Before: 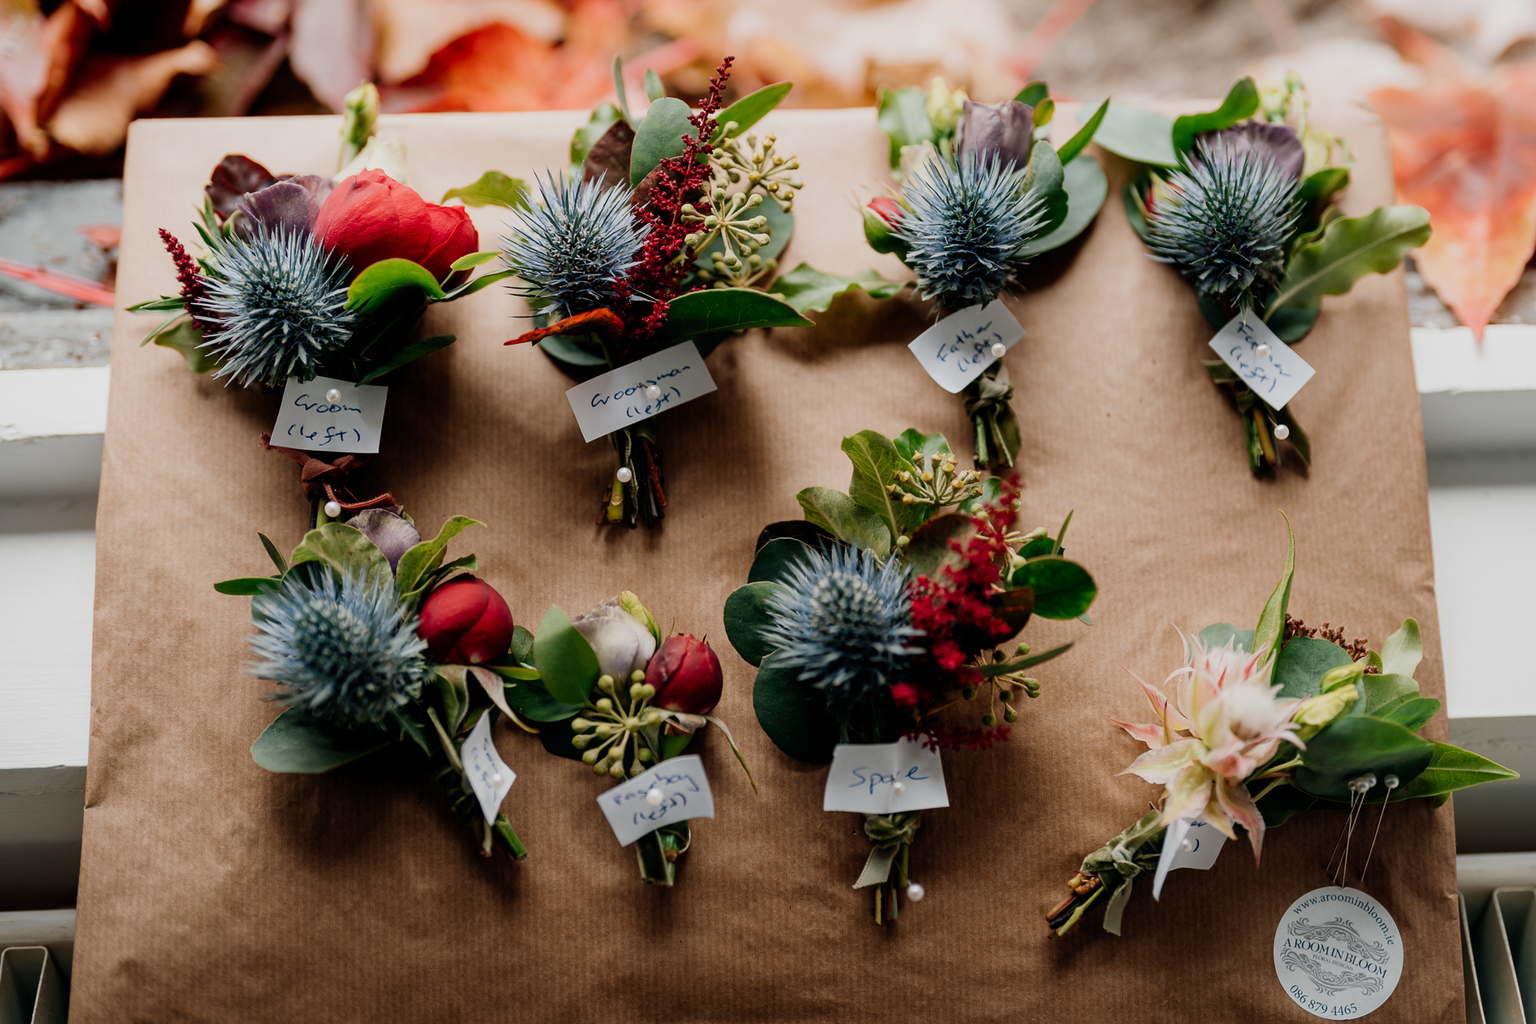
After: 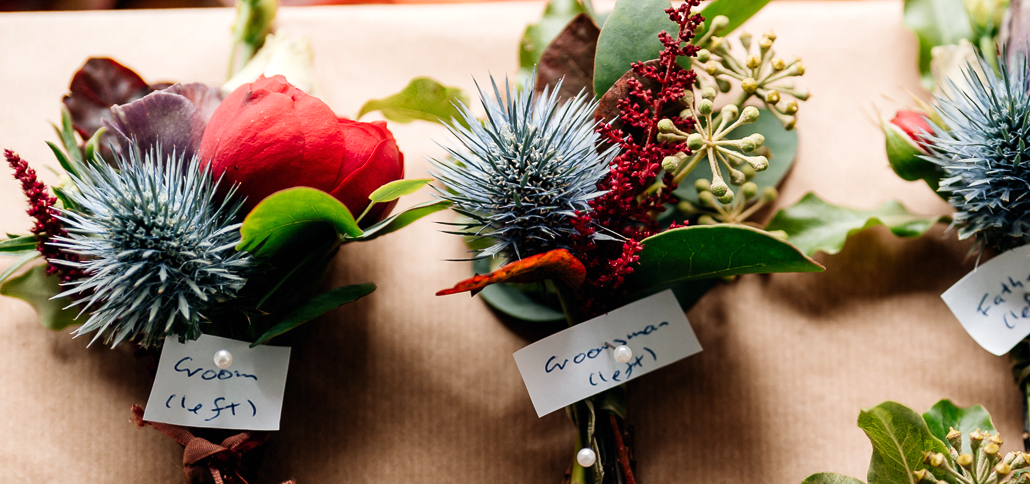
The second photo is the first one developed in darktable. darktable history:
exposure: black level correction 0, exposure 0.5 EV, compensate highlight preservation false
crop: left 10.121%, top 10.631%, right 36.218%, bottom 51.526%
